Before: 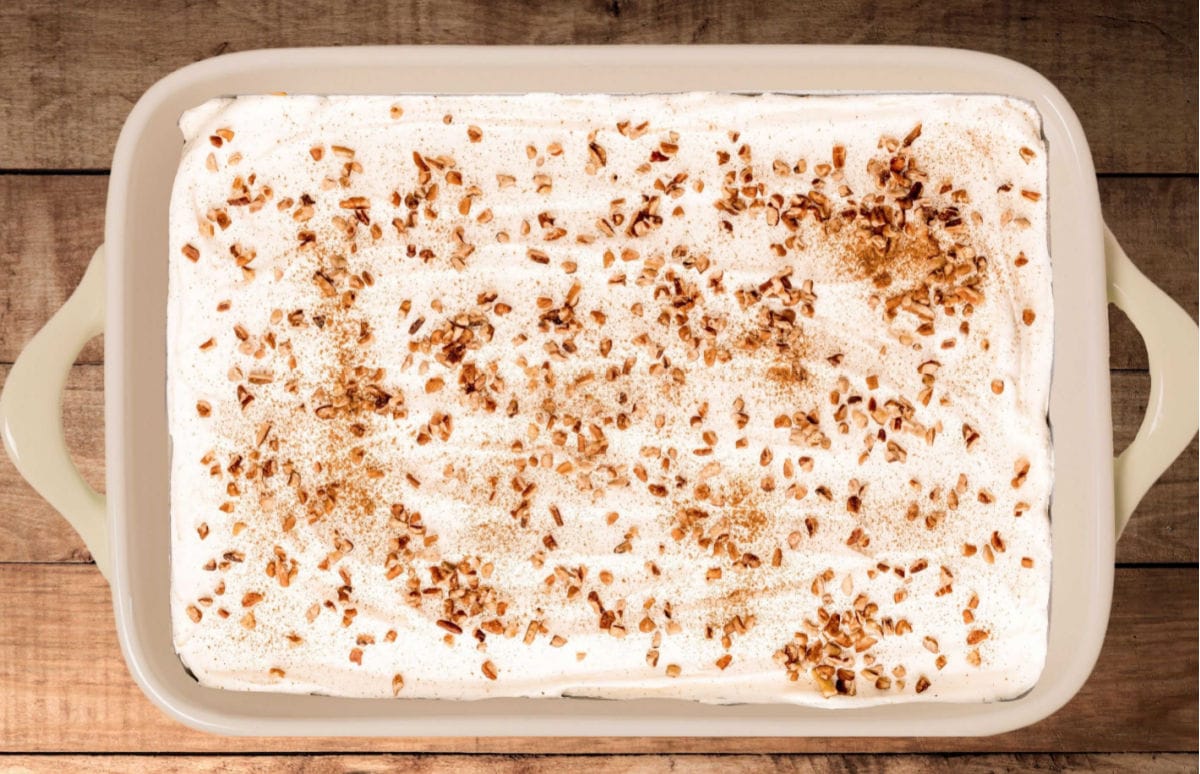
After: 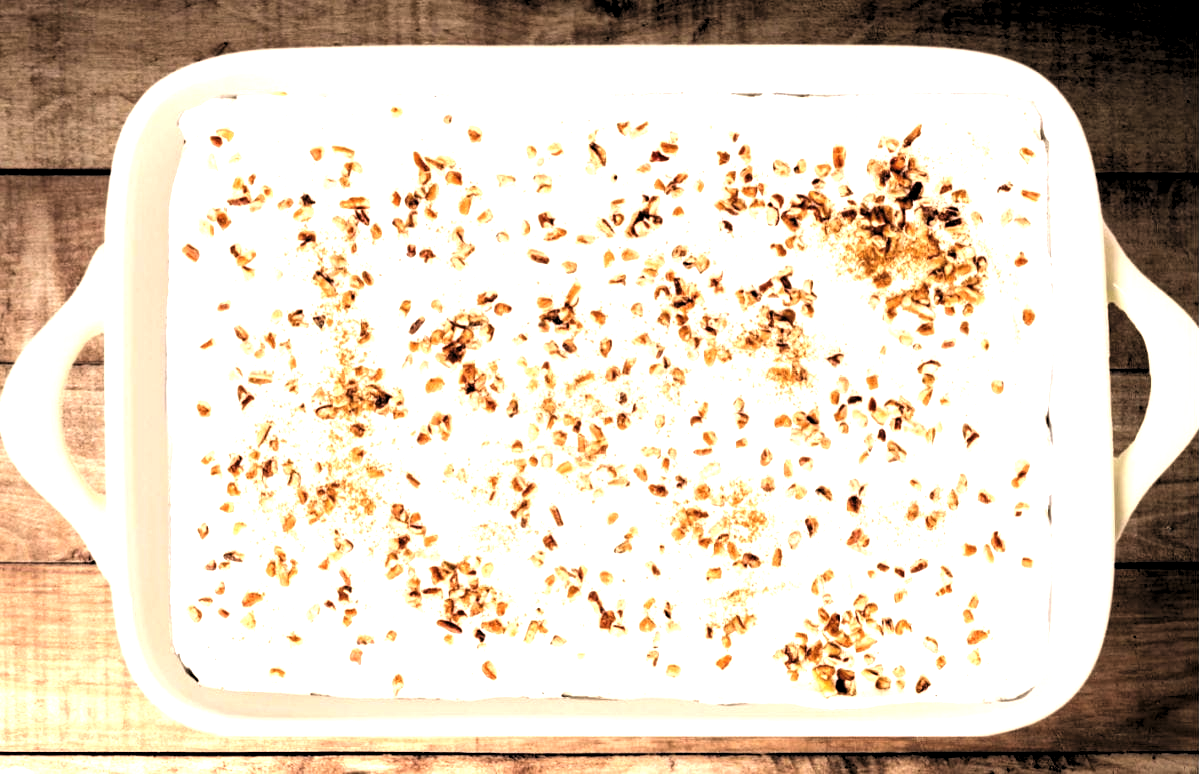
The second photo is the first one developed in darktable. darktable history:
tone equalizer: -8 EV -0.72 EV, -7 EV -0.738 EV, -6 EV -0.633 EV, -5 EV -0.421 EV, -3 EV 0.4 EV, -2 EV 0.6 EV, -1 EV 0.688 EV, +0 EV 0.773 EV, smoothing 1
levels: levels [0.182, 0.542, 0.902]
exposure: black level correction 0, exposure 0 EV, compensate highlight preservation false
